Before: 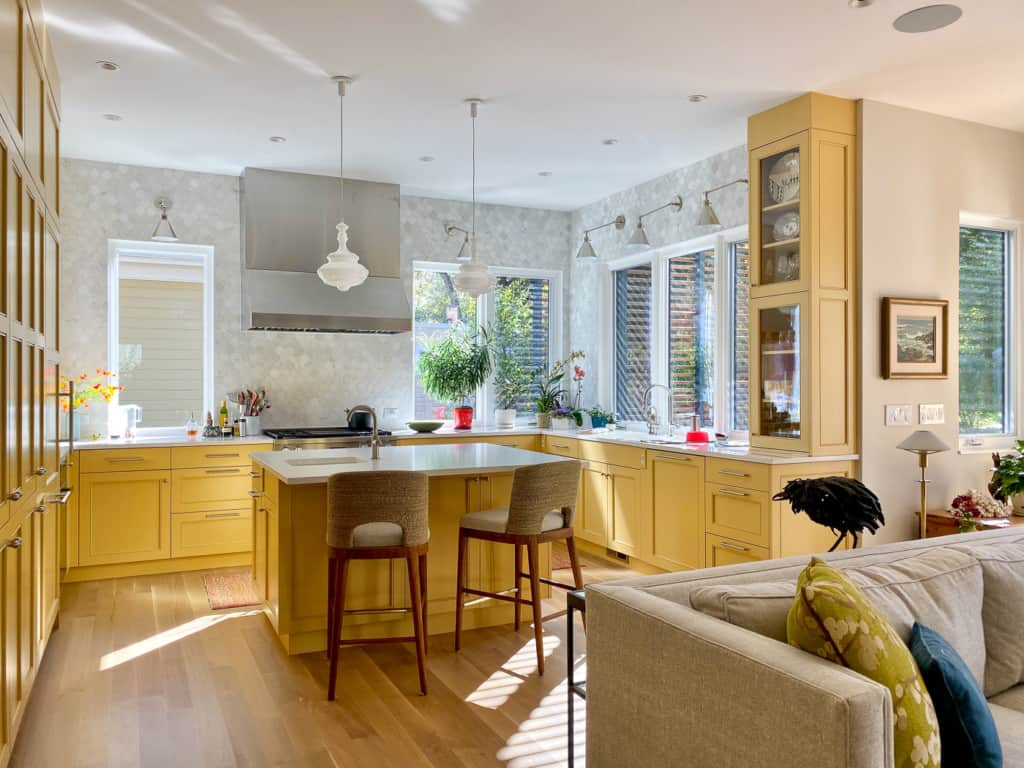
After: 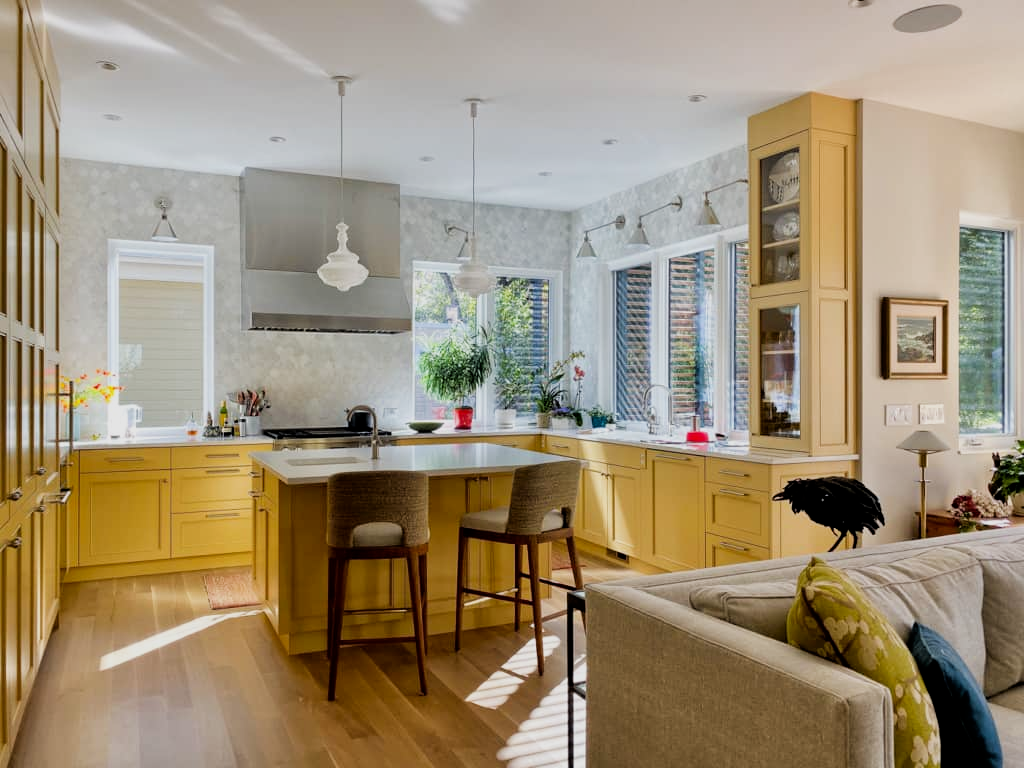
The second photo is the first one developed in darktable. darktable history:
filmic rgb: black relative exposure -5 EV, white relative exposure 3.56 EV, hardness 3.18, contrast 1.19, highlights saturation mix -49.21%
tone equalizer: mask exposure compensation -0.487 EV
tone curve: curves: ch0 [(0, 0) (0.641, 0.595) (1, 1)], color space Lab, independent channels, preserve colors none
